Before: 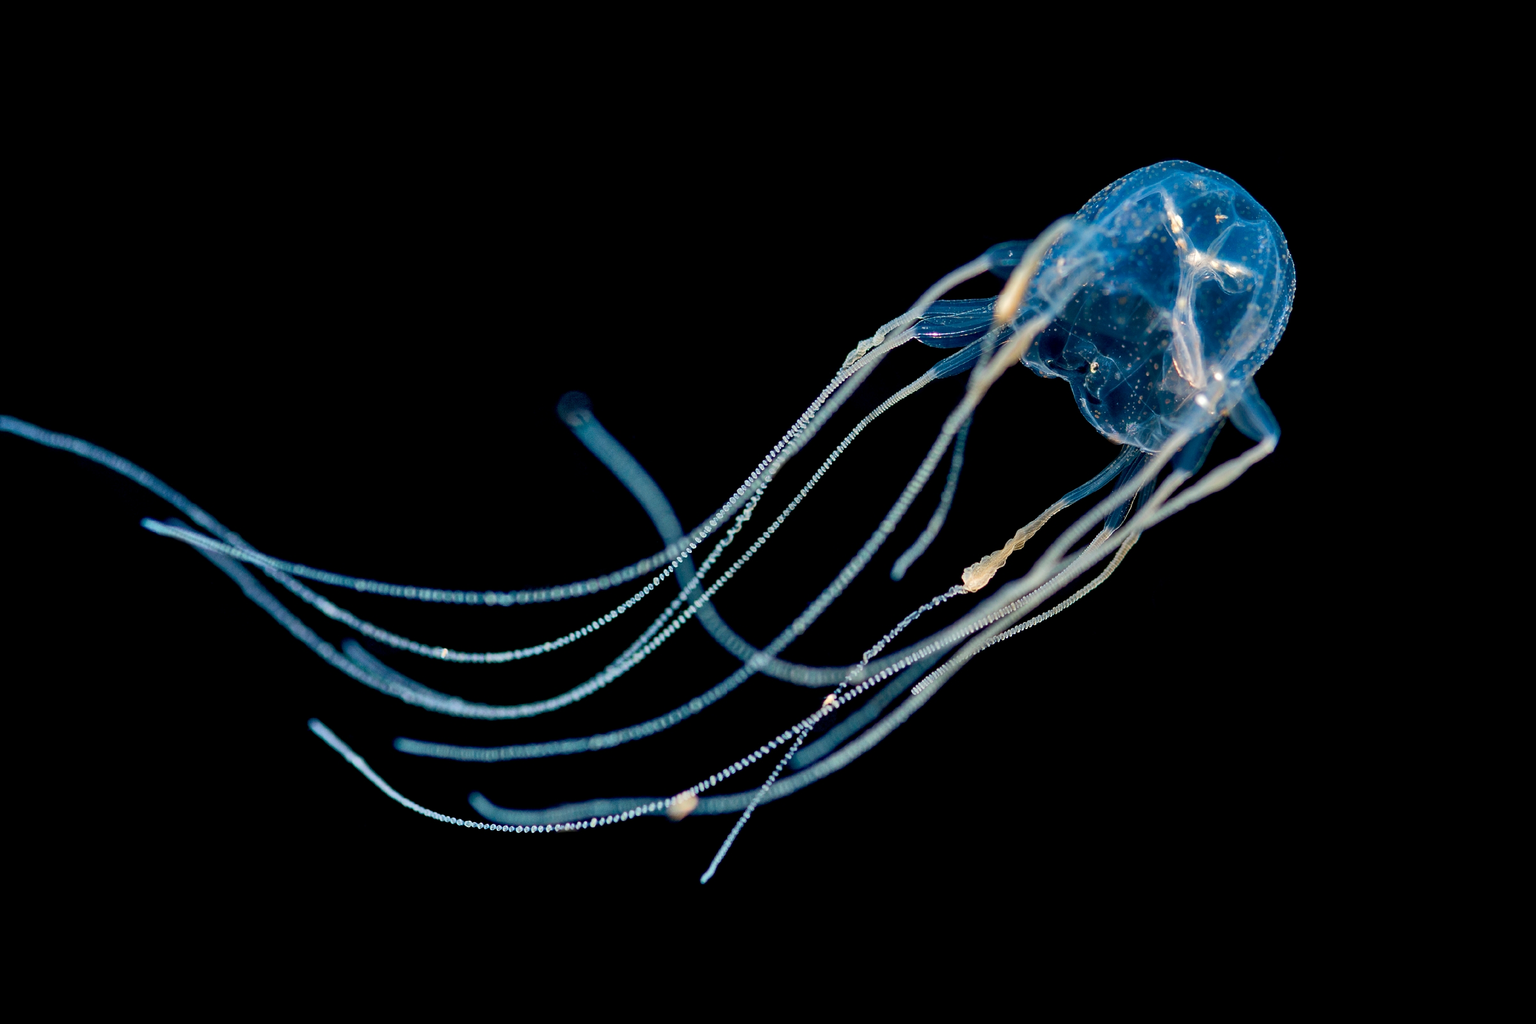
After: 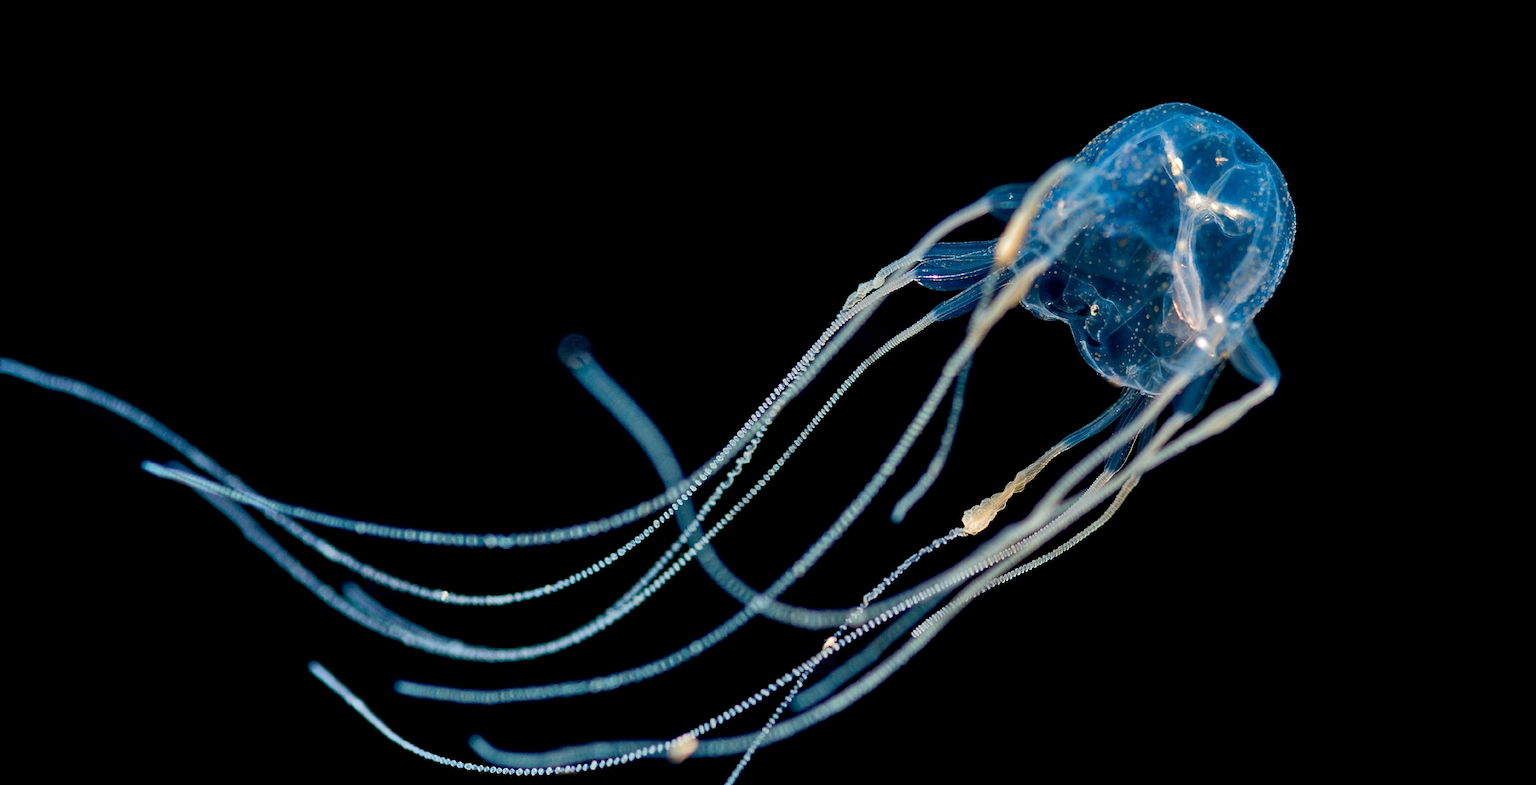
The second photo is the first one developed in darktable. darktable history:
crop: top 5.667%, bottom 17.637%
white balance: emerald 1
